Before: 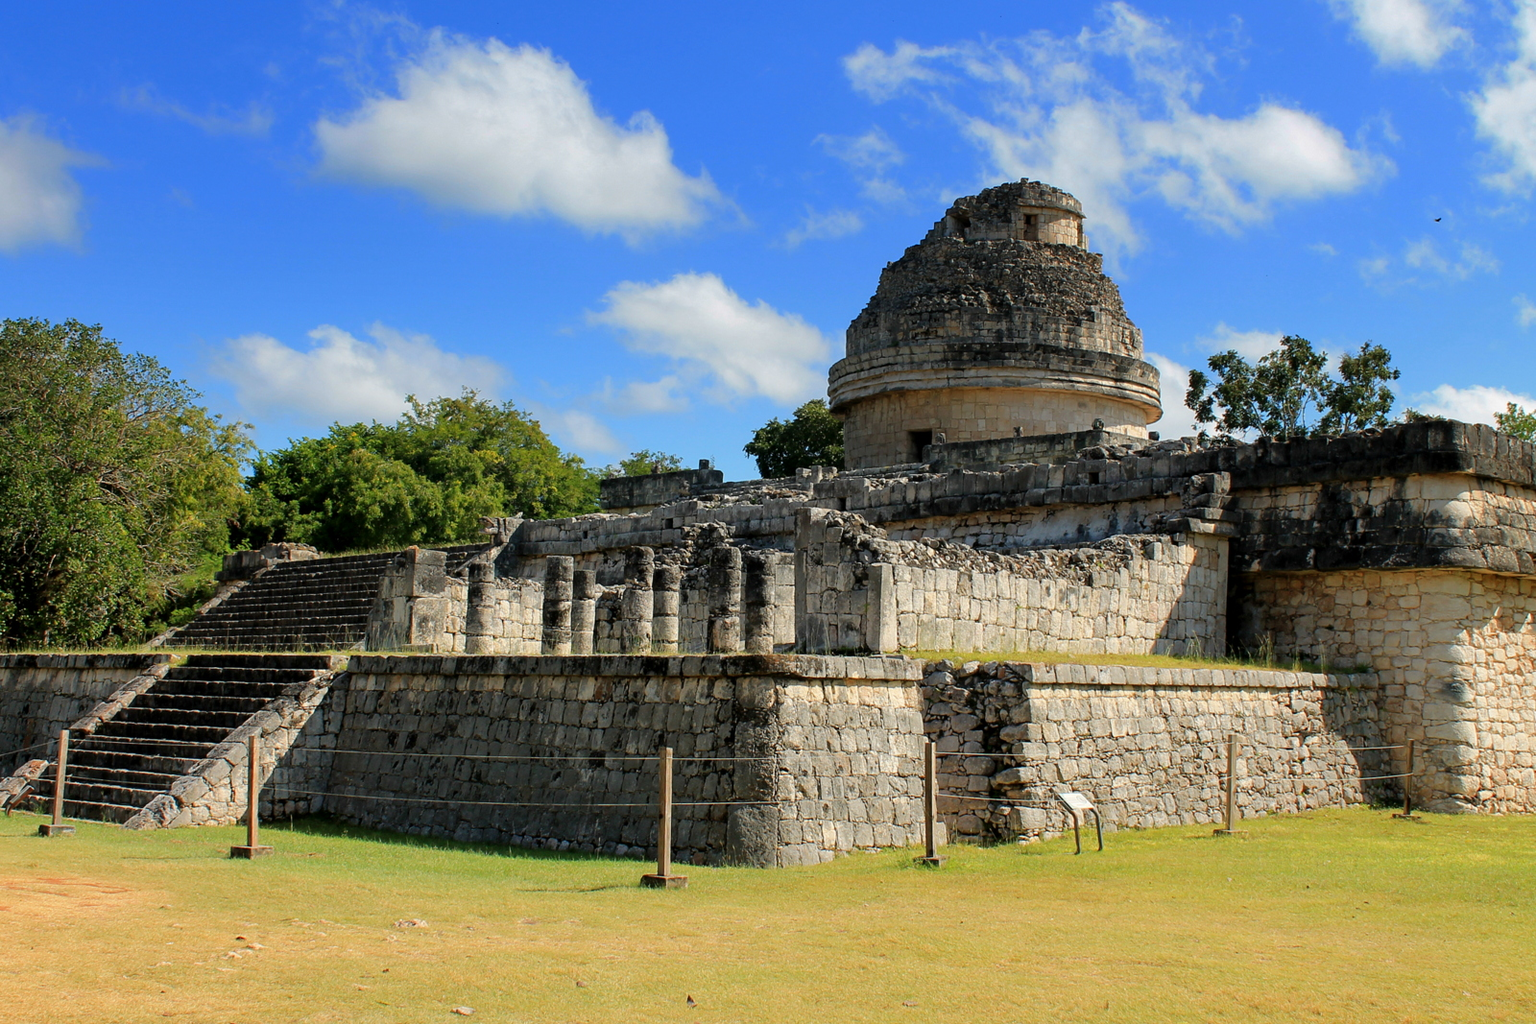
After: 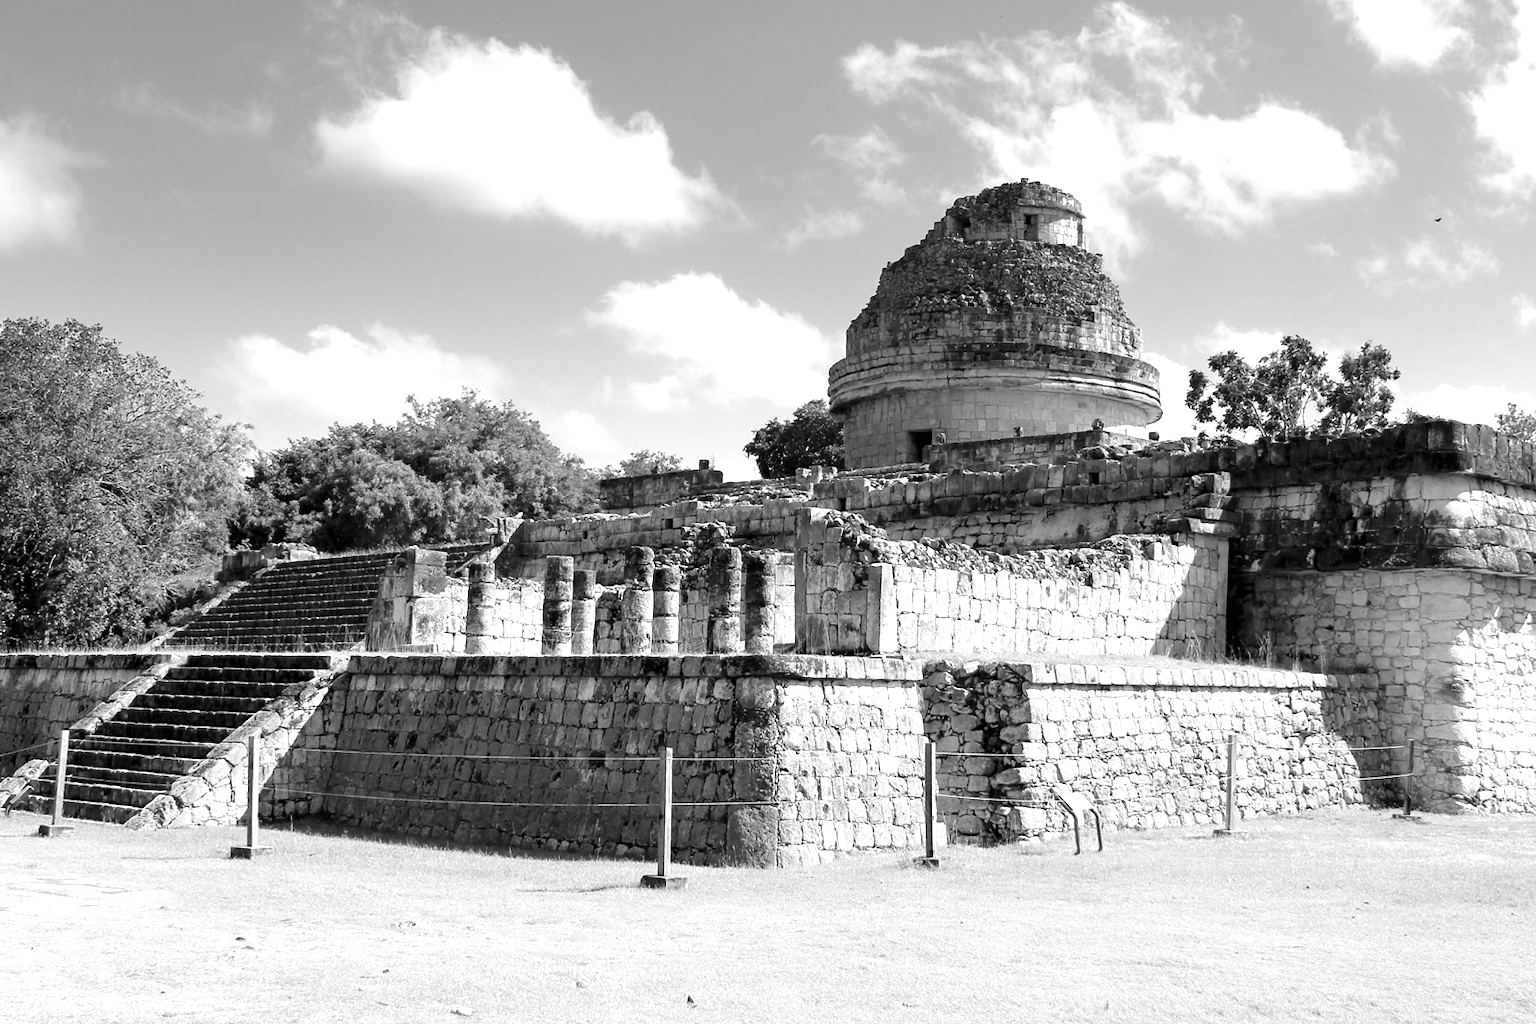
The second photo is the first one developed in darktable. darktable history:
exposure: black level correction 0, exposure 1.1 EV, compensate exposure bias true, compensate highlight preservation false
monochrome: on, module defaults
